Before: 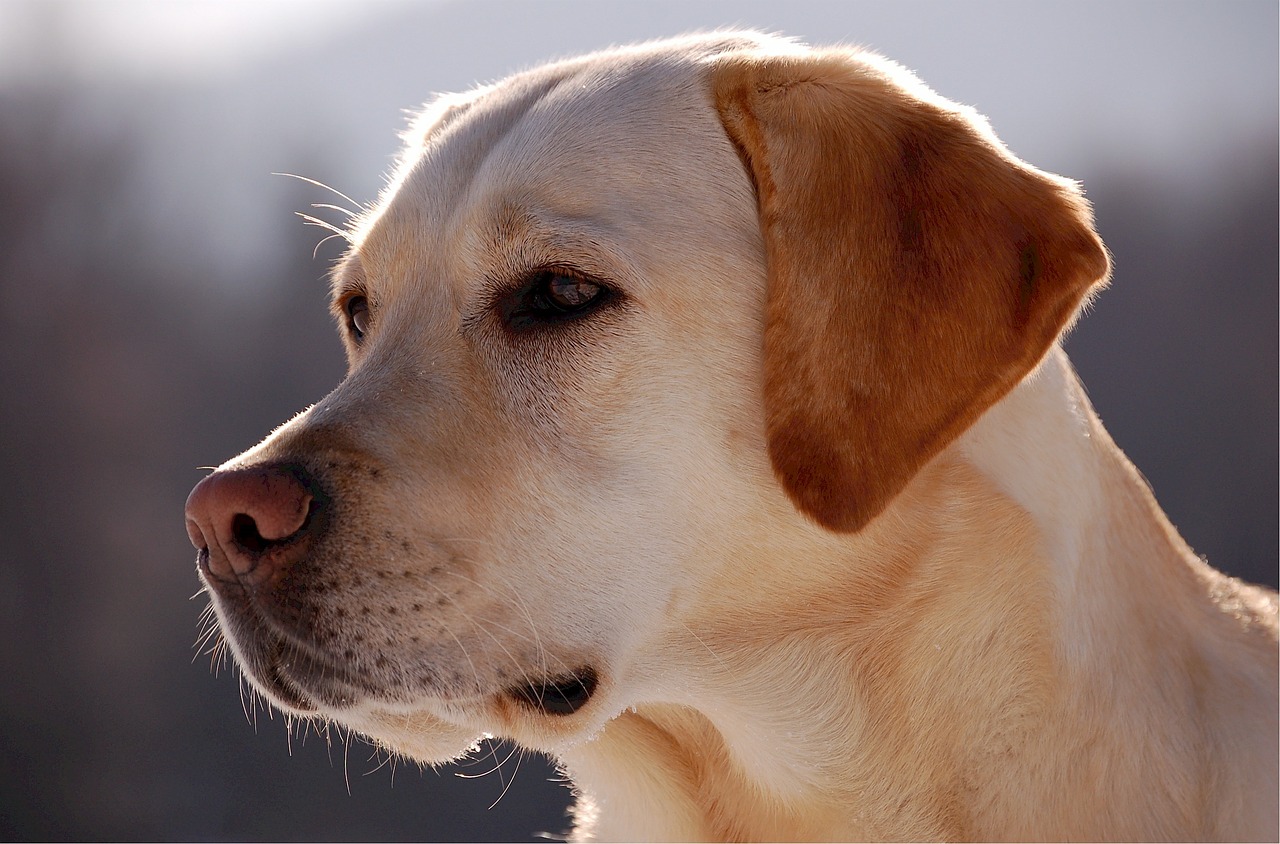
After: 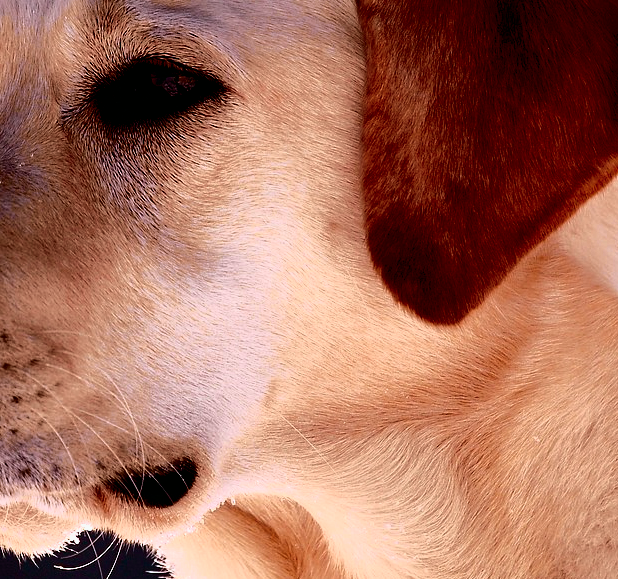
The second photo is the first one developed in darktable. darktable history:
tone curve: curves: ch0 [(0, 0) (0.105, 0.068) (0.195, 0.162) (0.283, 0.283) (0.384, 0.404) (0.485, 0.531) (0.638, 0.681) (0.795, 0.879) (1, 0.977)]; ch1 [(0, 0) (0.161, 0.092) (0.35, 0.33) (0.379, 0.401) (0.456, 0.469) (0.504, 0.501) (0.512, 0.523) (0.58, 0.597) (0.635, 0.646) (1, 1)]; ch2 [(0, 0) (0.371, 0.362) (0.437, 0.437) (0.5, 0.5) (0.53, 0.523) (0.56, 0.58) (0.622, 0.606) (1, 1)], color space Lab, independent channels, preserve colors none
crop: left 31.379%, top 24.658%, right 20.326%, bottom 6.628%
white balance: red 0.98, blue 1.034
filmic rgb: black relative exposure -8.2 EV, white relative exposure 2.2 EV, threshold 3 EV, hardness 7.11, latitude 85.74%, contrast 1.696, highlights saturation mix -4%, shadows ↔ highlights balance -2.69%, preserve chrominance no, color science v5 (2021), contrast in shadows safe, contrast in highlights safe, enable highlight reconstruction true
